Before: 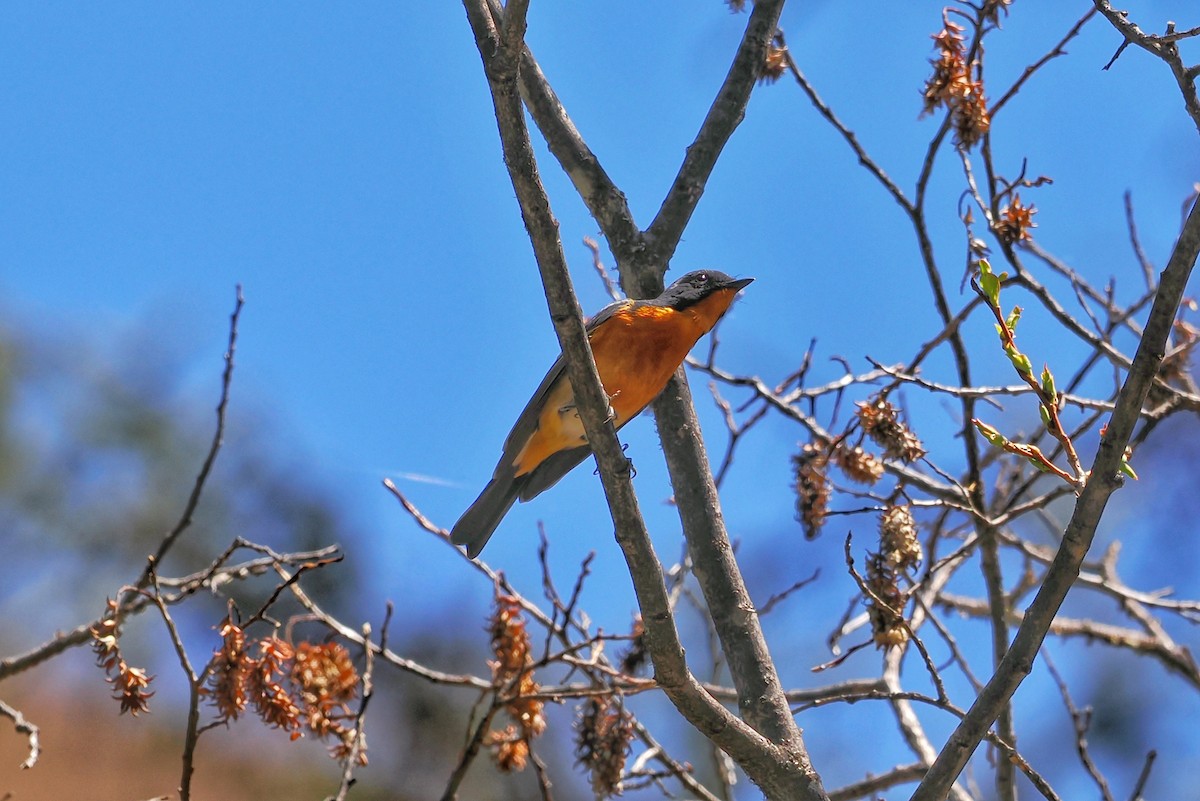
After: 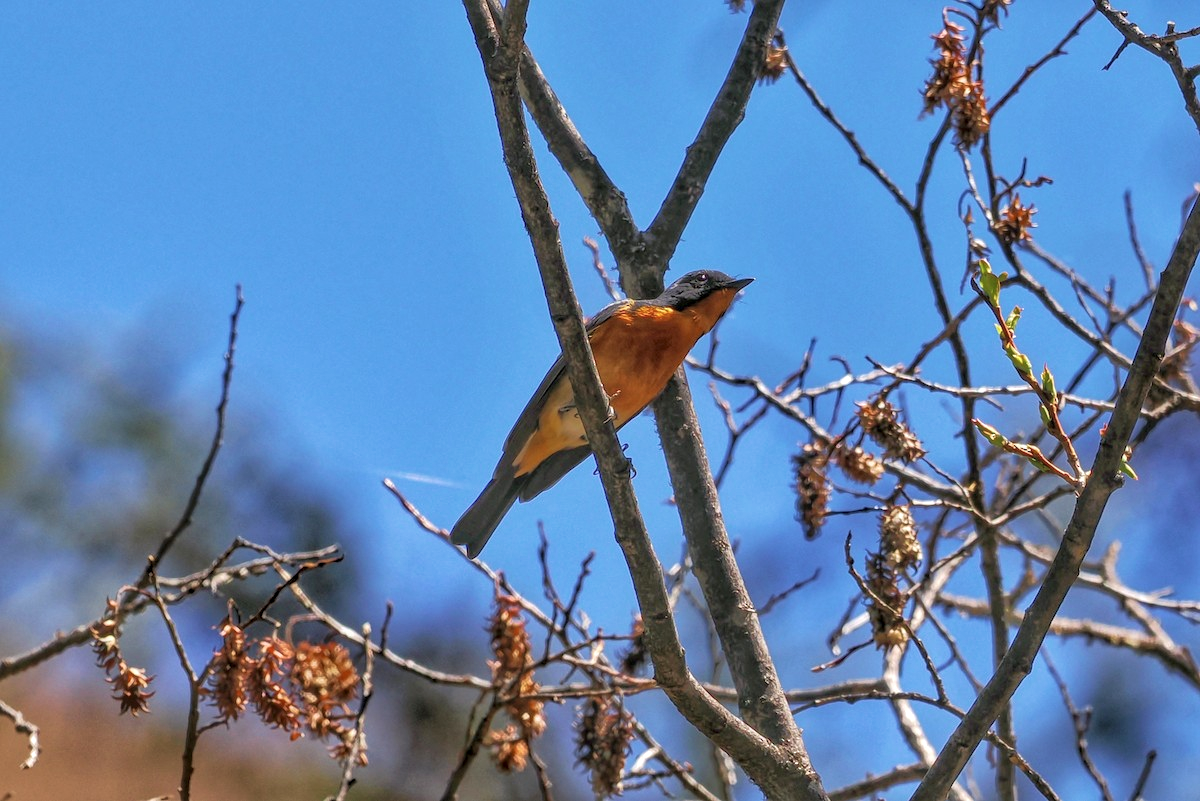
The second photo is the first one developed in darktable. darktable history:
contrast brightness saturation: saturation -0.087
local contrast: on, module defaults
velvia: on, module defaults
exposure: compensate highlight preservation false
